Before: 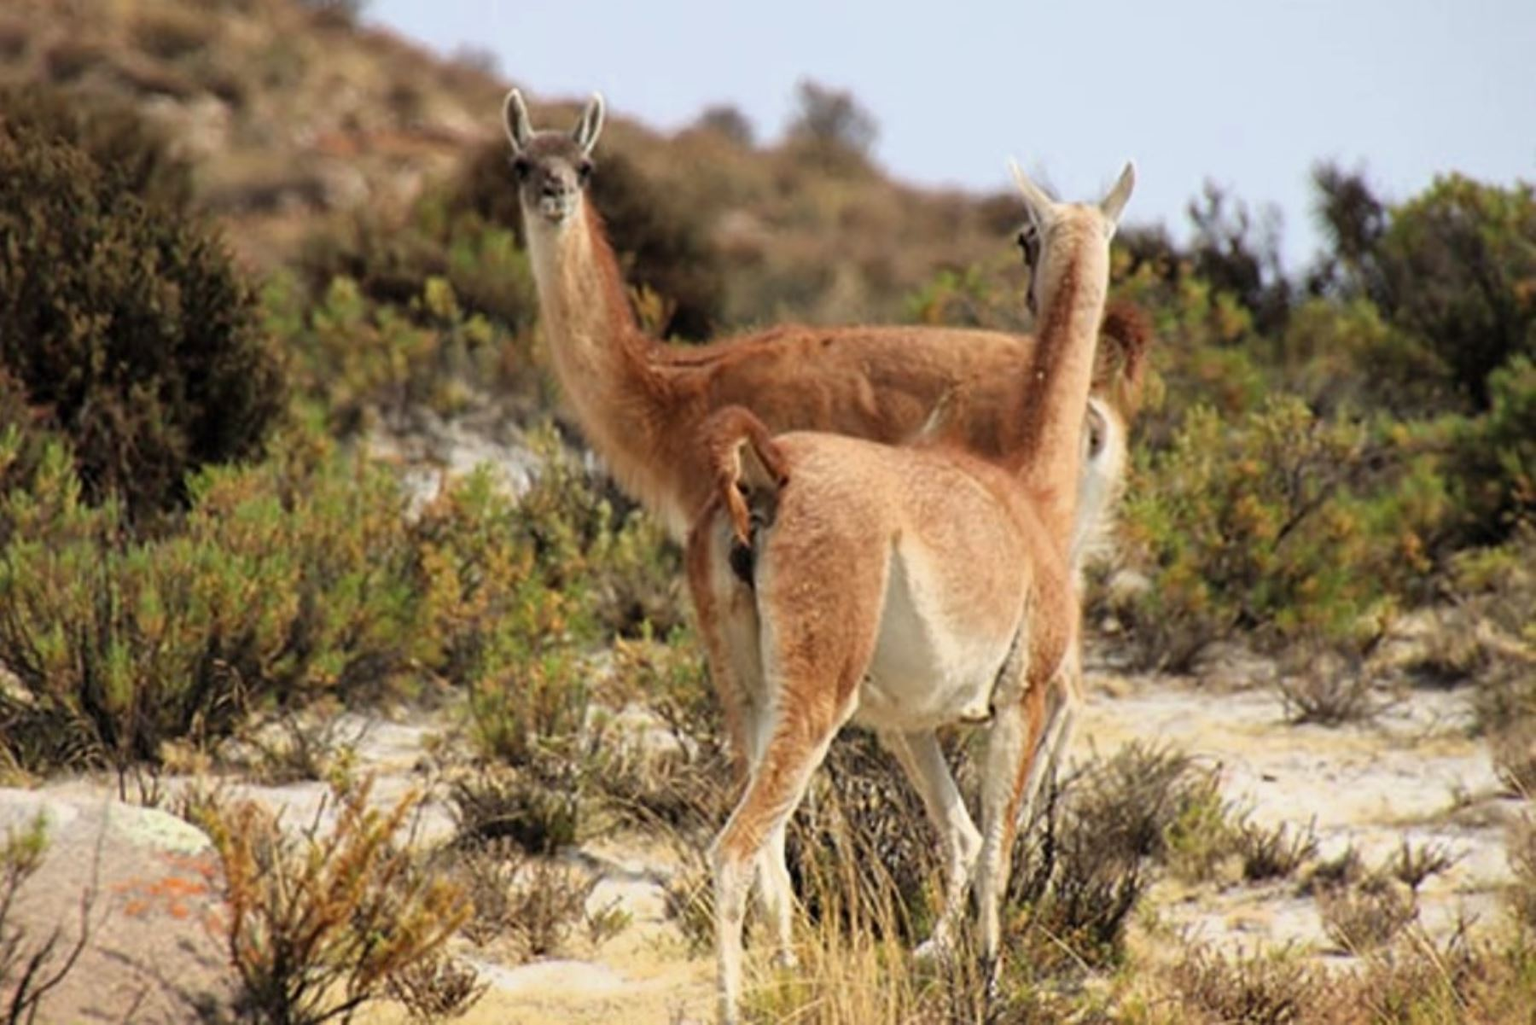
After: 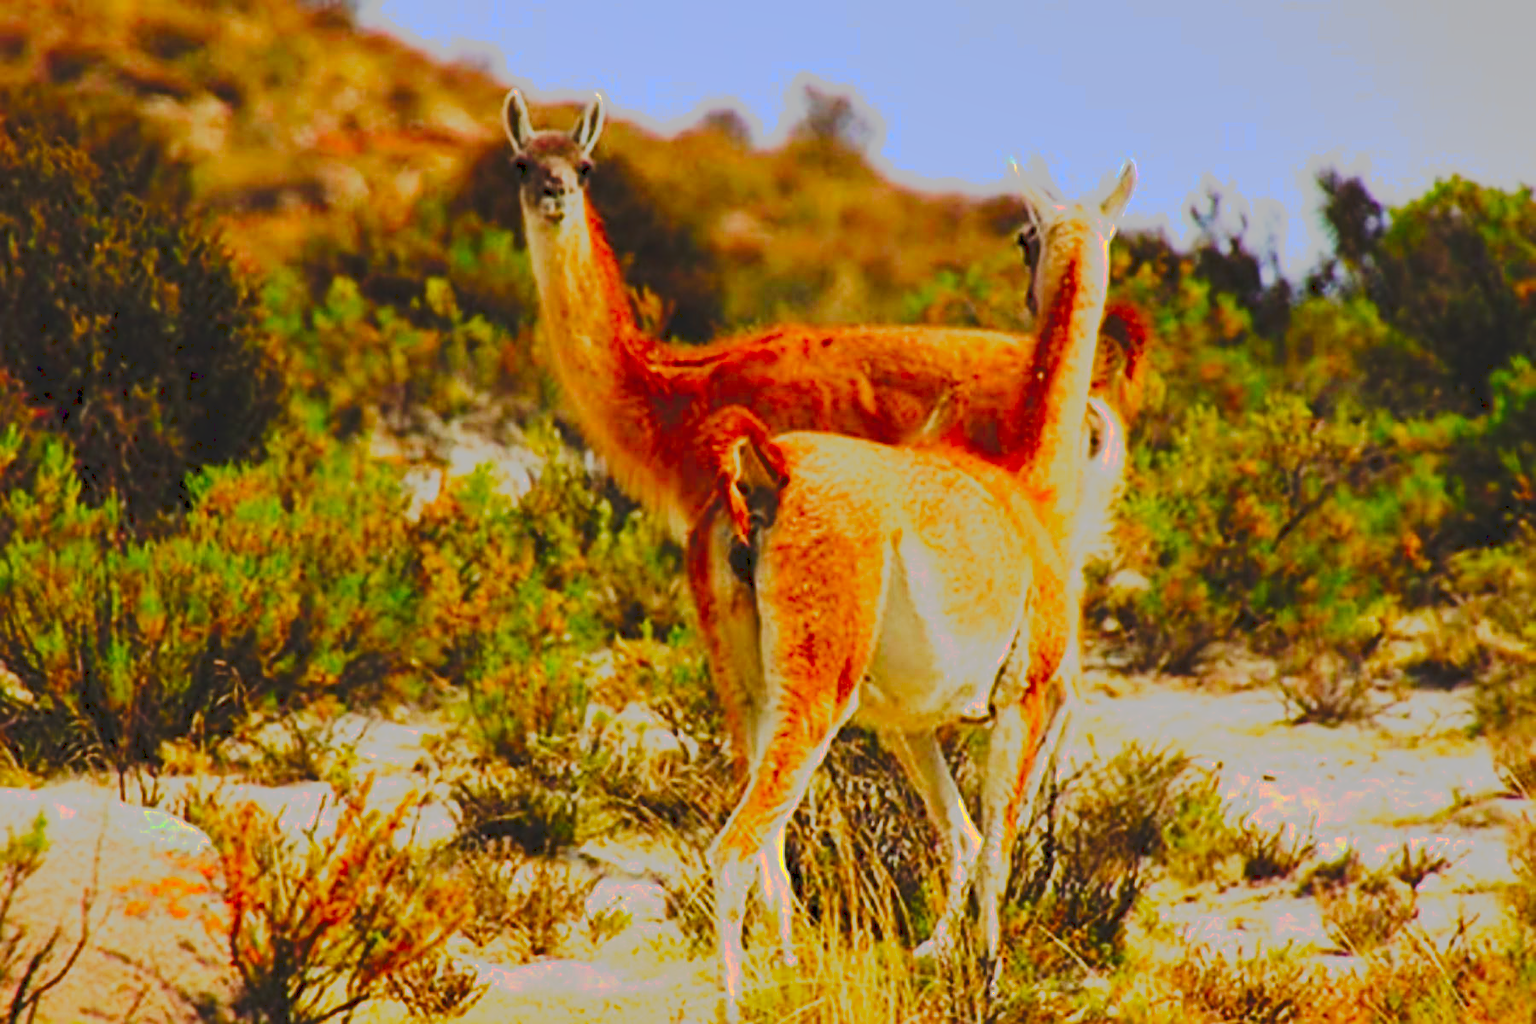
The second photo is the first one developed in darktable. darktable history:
shadows and highlights: shadows 29.47, highlights -30.49, low approximation 0.01, soften with gaussian
tone curve: curves: ch0 [(0, 0) (0.003, 0.118) (0.011, 0.118) (0.025, 0.122) (0.044, 0.131) (0.069, 0.142) (0.1, 0.155) (0.136, 0.168) (0.177, 0.183) (0.224, 0.216) (0.277, 0.265) (0.335, 0.337) (0.399, 0.415) (0.468, 0.506) (0.543, 0.586) (0.623, 0.665) (0.709, 0.716) (0.801, 0.737) (0.898, 0.744) (1, 1)], preserve colors none
haze removal: compatibility mode true, adaptive false
sharpen: on, module defaults
color correction: highlights b* -0.016, saturation 2.18
